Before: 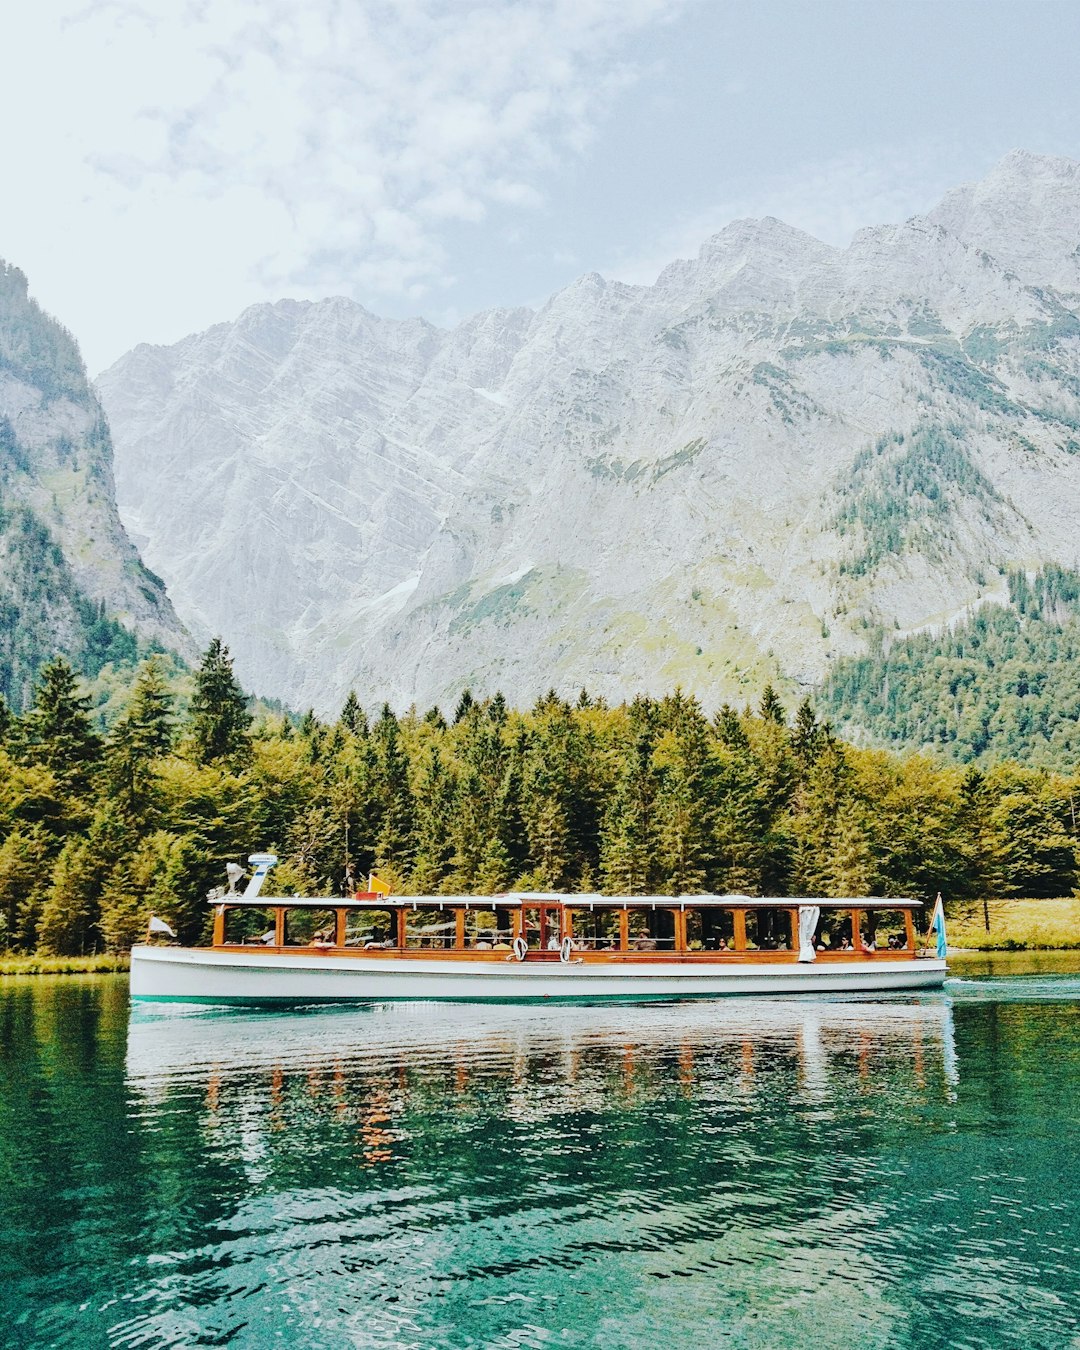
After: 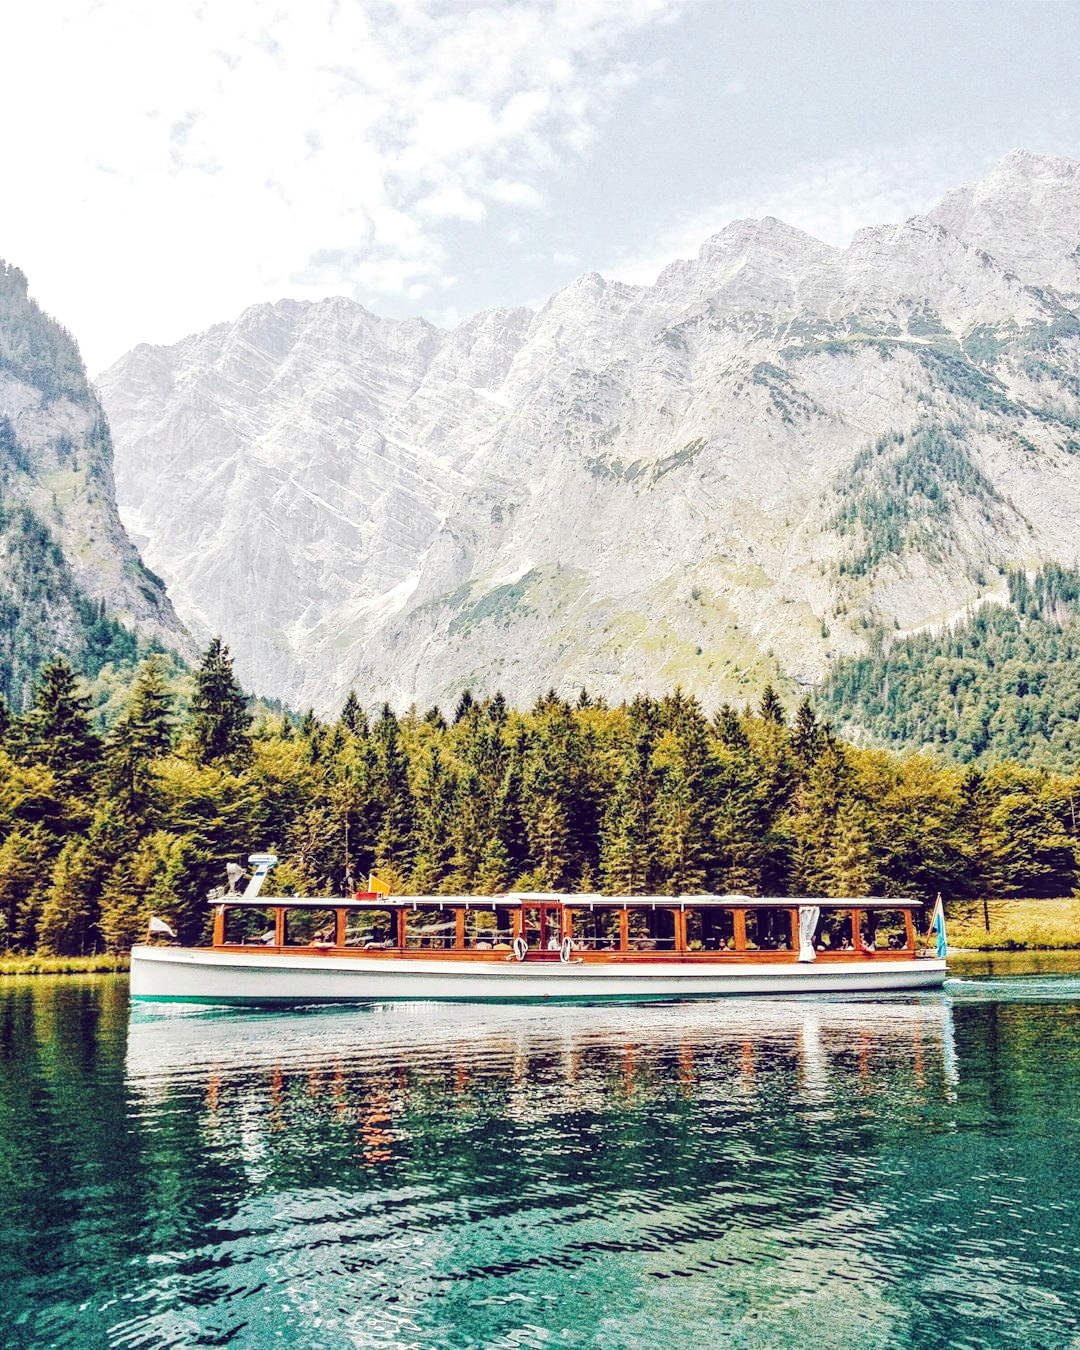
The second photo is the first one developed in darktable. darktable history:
local contrast: detail 130%
color balance: lift [1.001, 0.997, 0.99, 1.01], gamma [1.007, 1, 0.975, 1.025], gain [1, 1.065, 1.052, 0.935], contrast 13.25%
